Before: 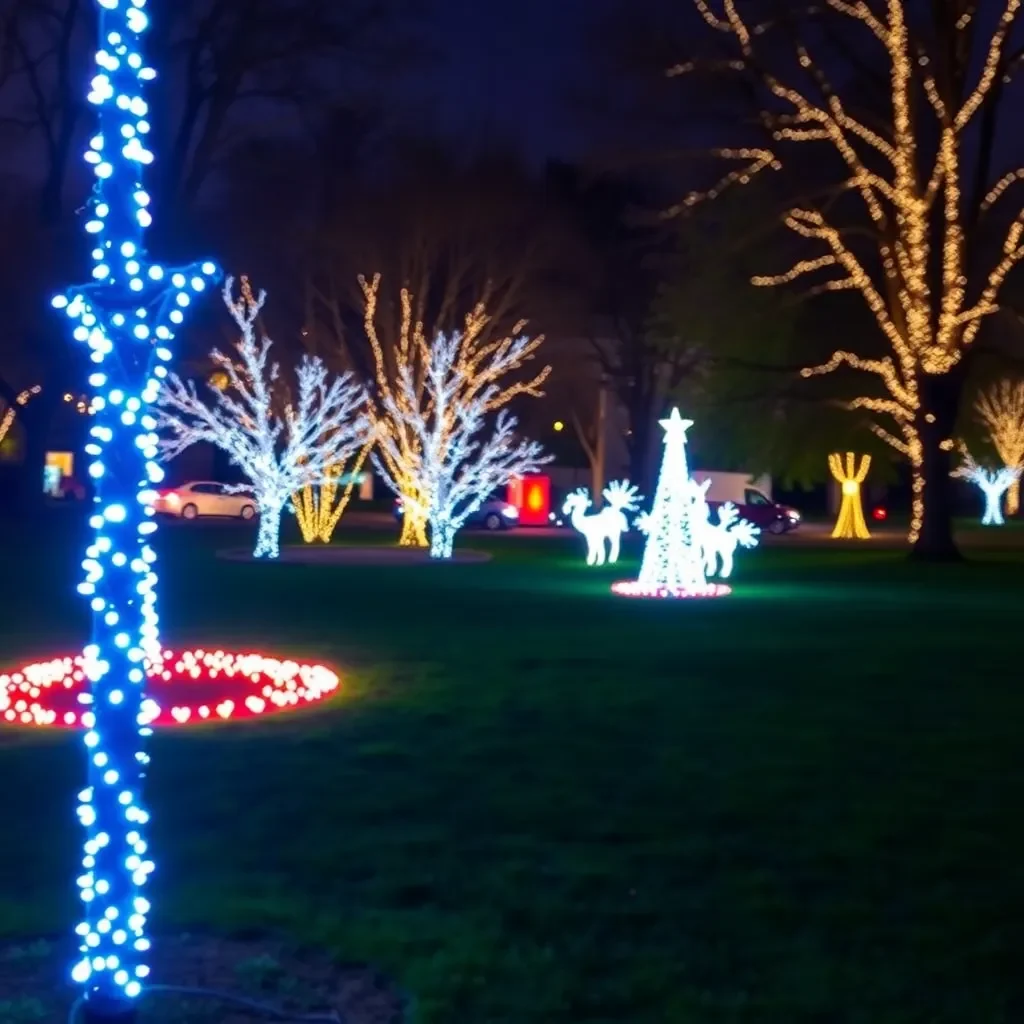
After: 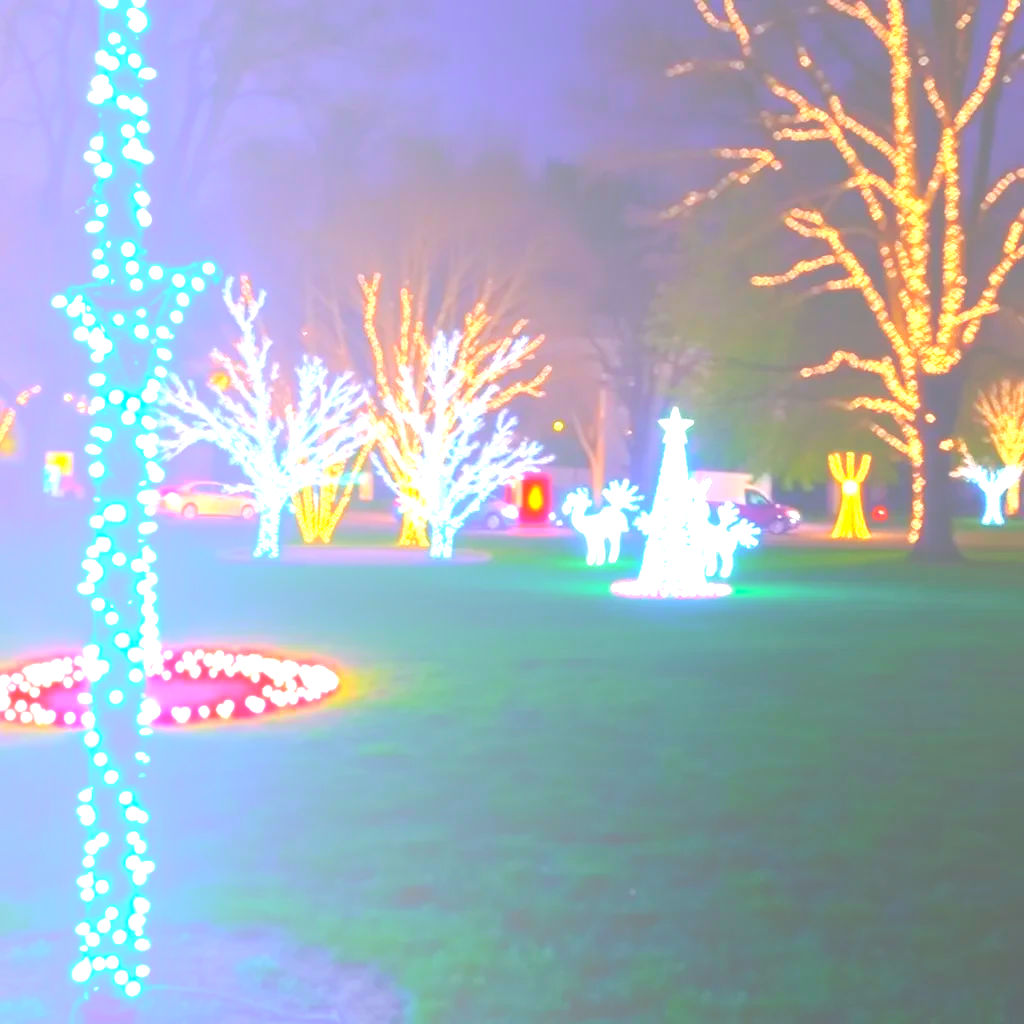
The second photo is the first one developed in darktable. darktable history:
levels: levels [0, 0.352, 0.703]
bloom: size 85%, threshold 5%, strength 85%
base curve: curves: ch0 [(0, 0) (0.088, 0.125) (0.176, 0.251) (0.354, 0.501) (0.613, 0.749) (1, 0.877)], preserve colors none
